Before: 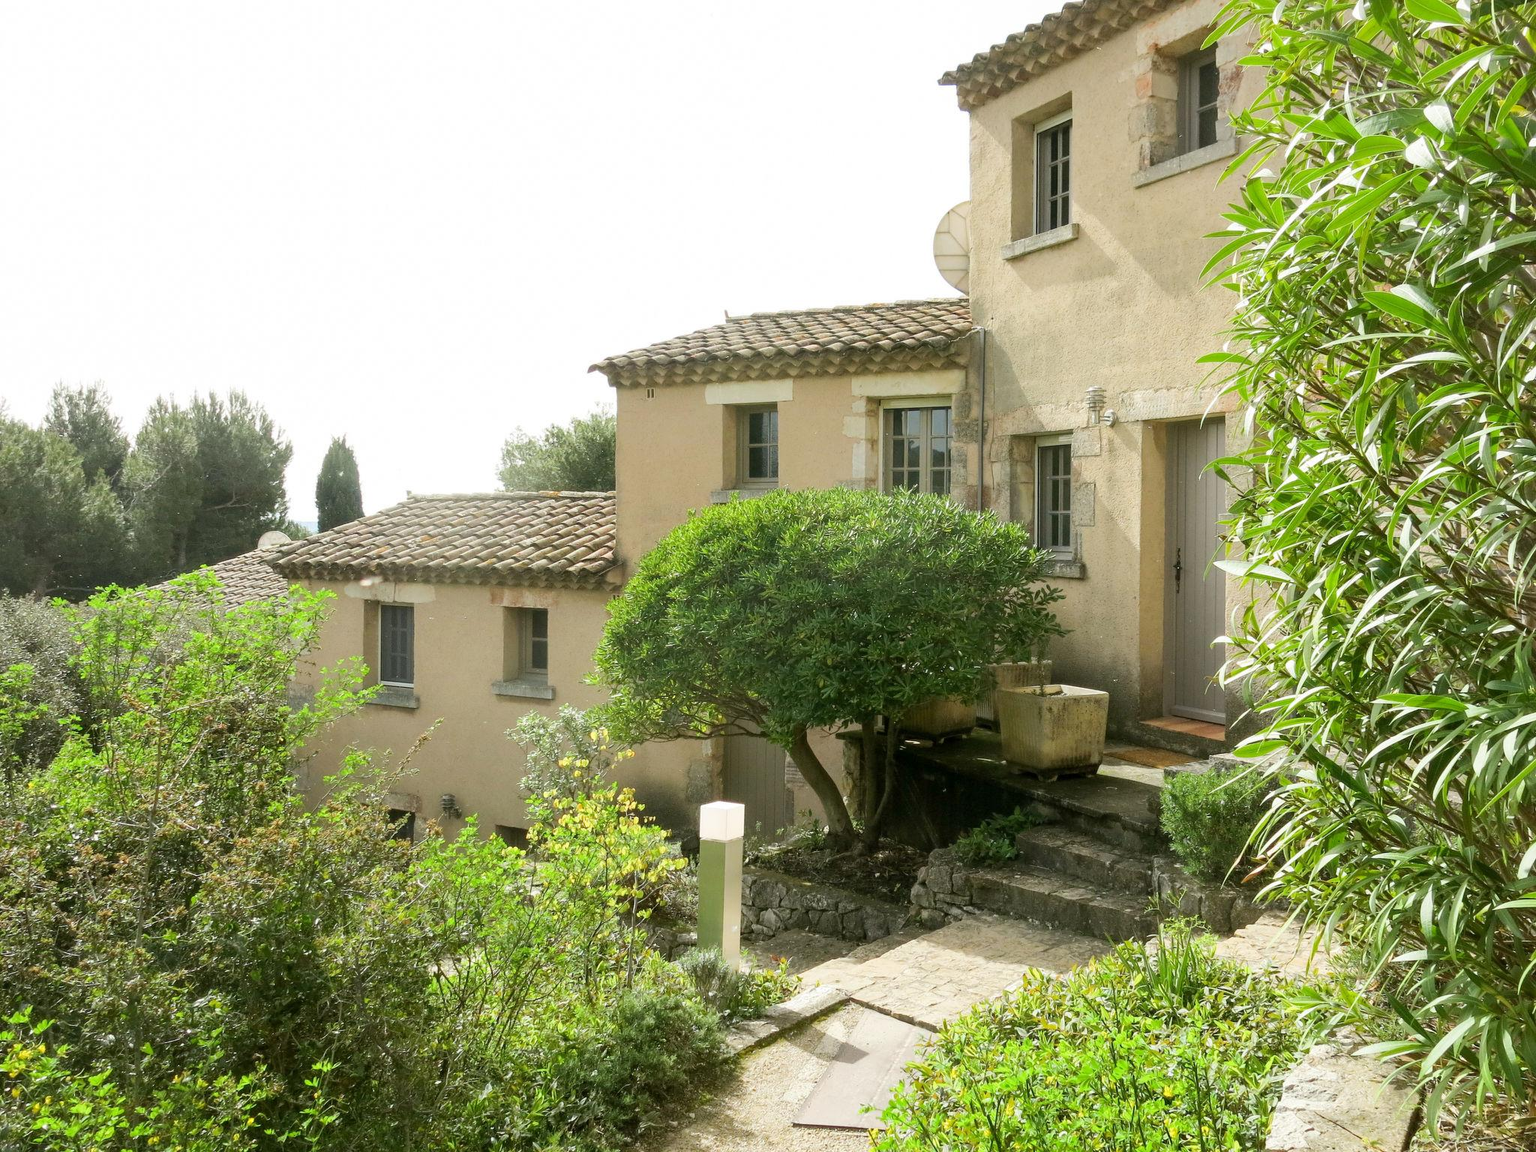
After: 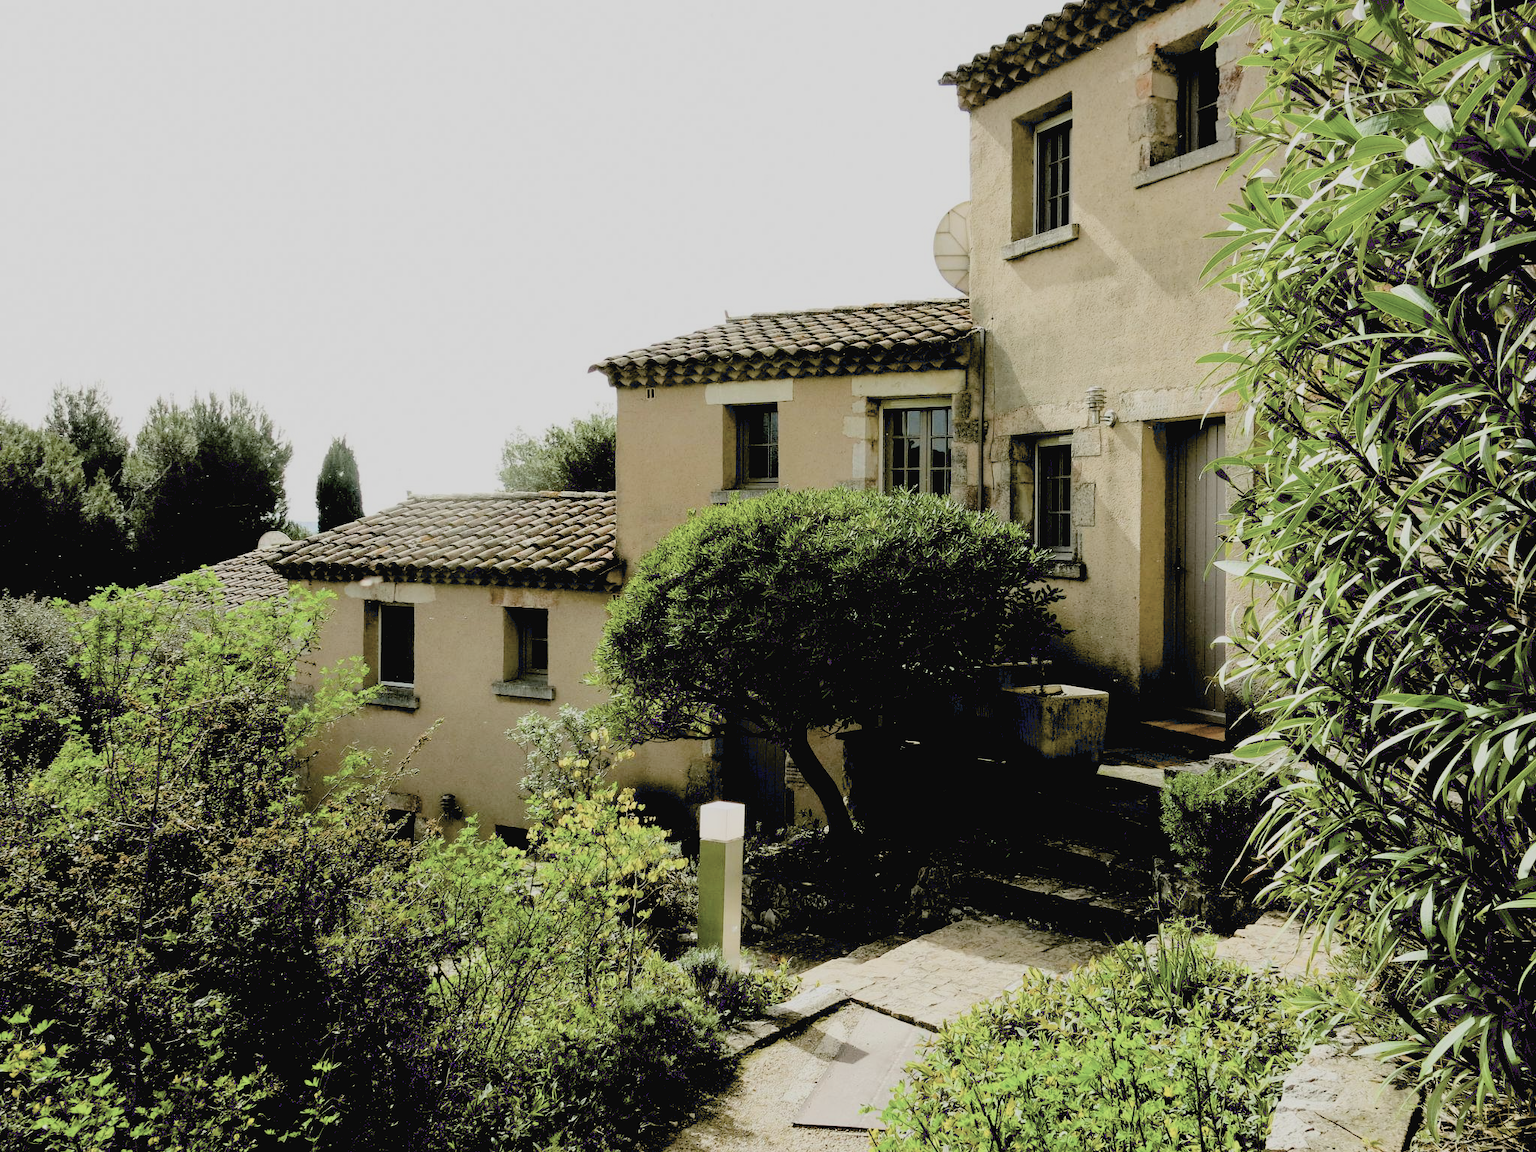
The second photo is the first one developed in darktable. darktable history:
exposure: black level correction 0.099, exposure -0.087 EV, compensate highlight preservation false
filmic rgb: black relative exposure -5.14 EV, white relative exposure 3.98 EV, threshold 3.01 EV, hardness 2.89, contrast 1.184, color science v6 (2022), enable highlight reconstruction true
velvia: strength 14.47%
contrast brightness saturation: contrast -0.057, saturation -0.41
